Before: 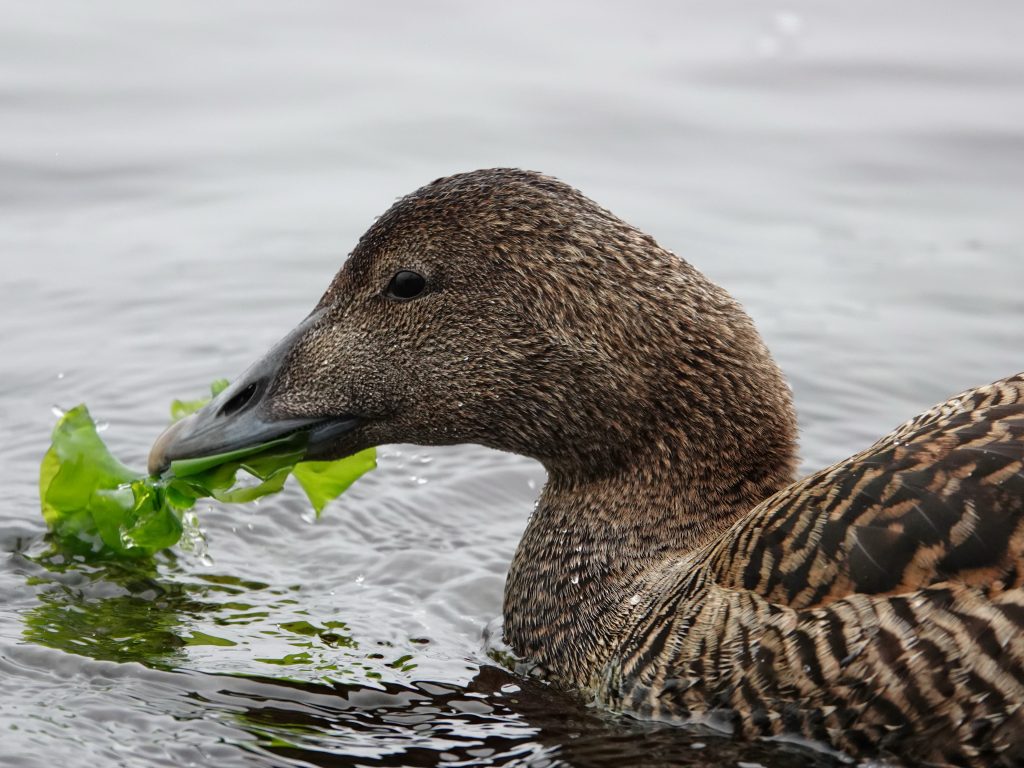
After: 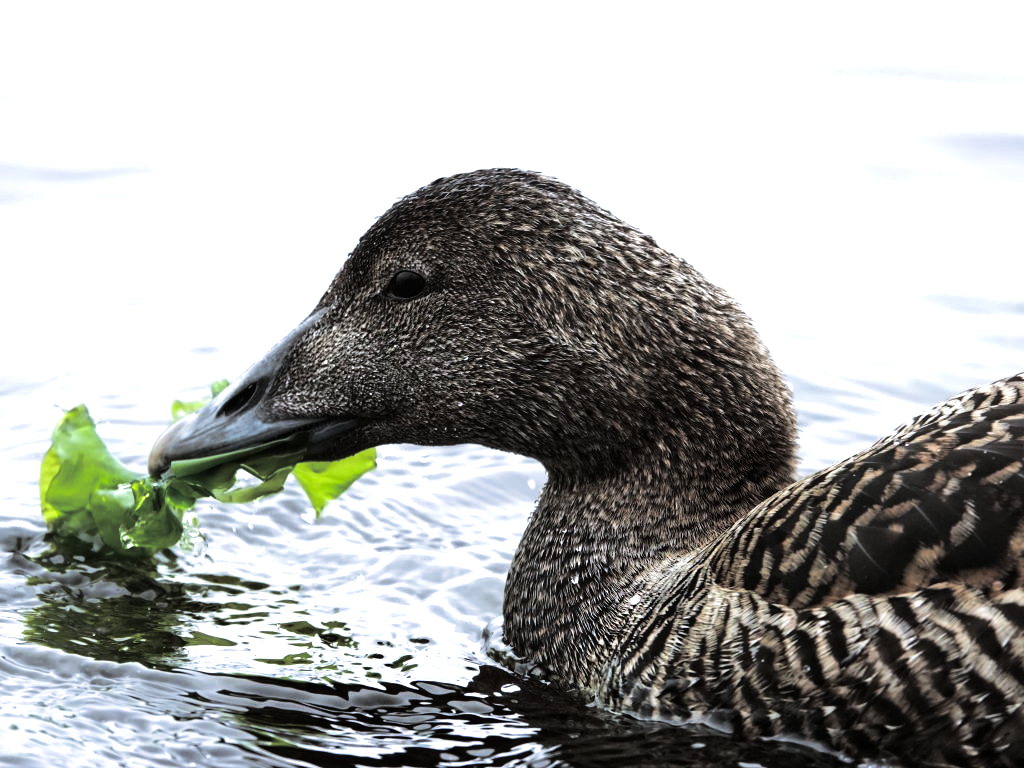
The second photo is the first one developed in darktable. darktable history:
split-toning: shadows › hue 36°, shadows › saturation 0.05, highlights › hue 10.8°, highlights › saturation 0.15, compress 40%
tone equalizer: -8 EV -1.08 EV, -7 EV -1.01 EV, -6 EV -0.867 EV, -5 EV -0.578 EV, -3 EV 0.578 EV, -2 EV 0.867 EV, -1 EV 1.01 EV, +0 EV 1.08 EV, edges refinement/feathering 500, mask exposure compensation -1.57 EV, preserve details no
white balance: red 0.924, blue 1.095
